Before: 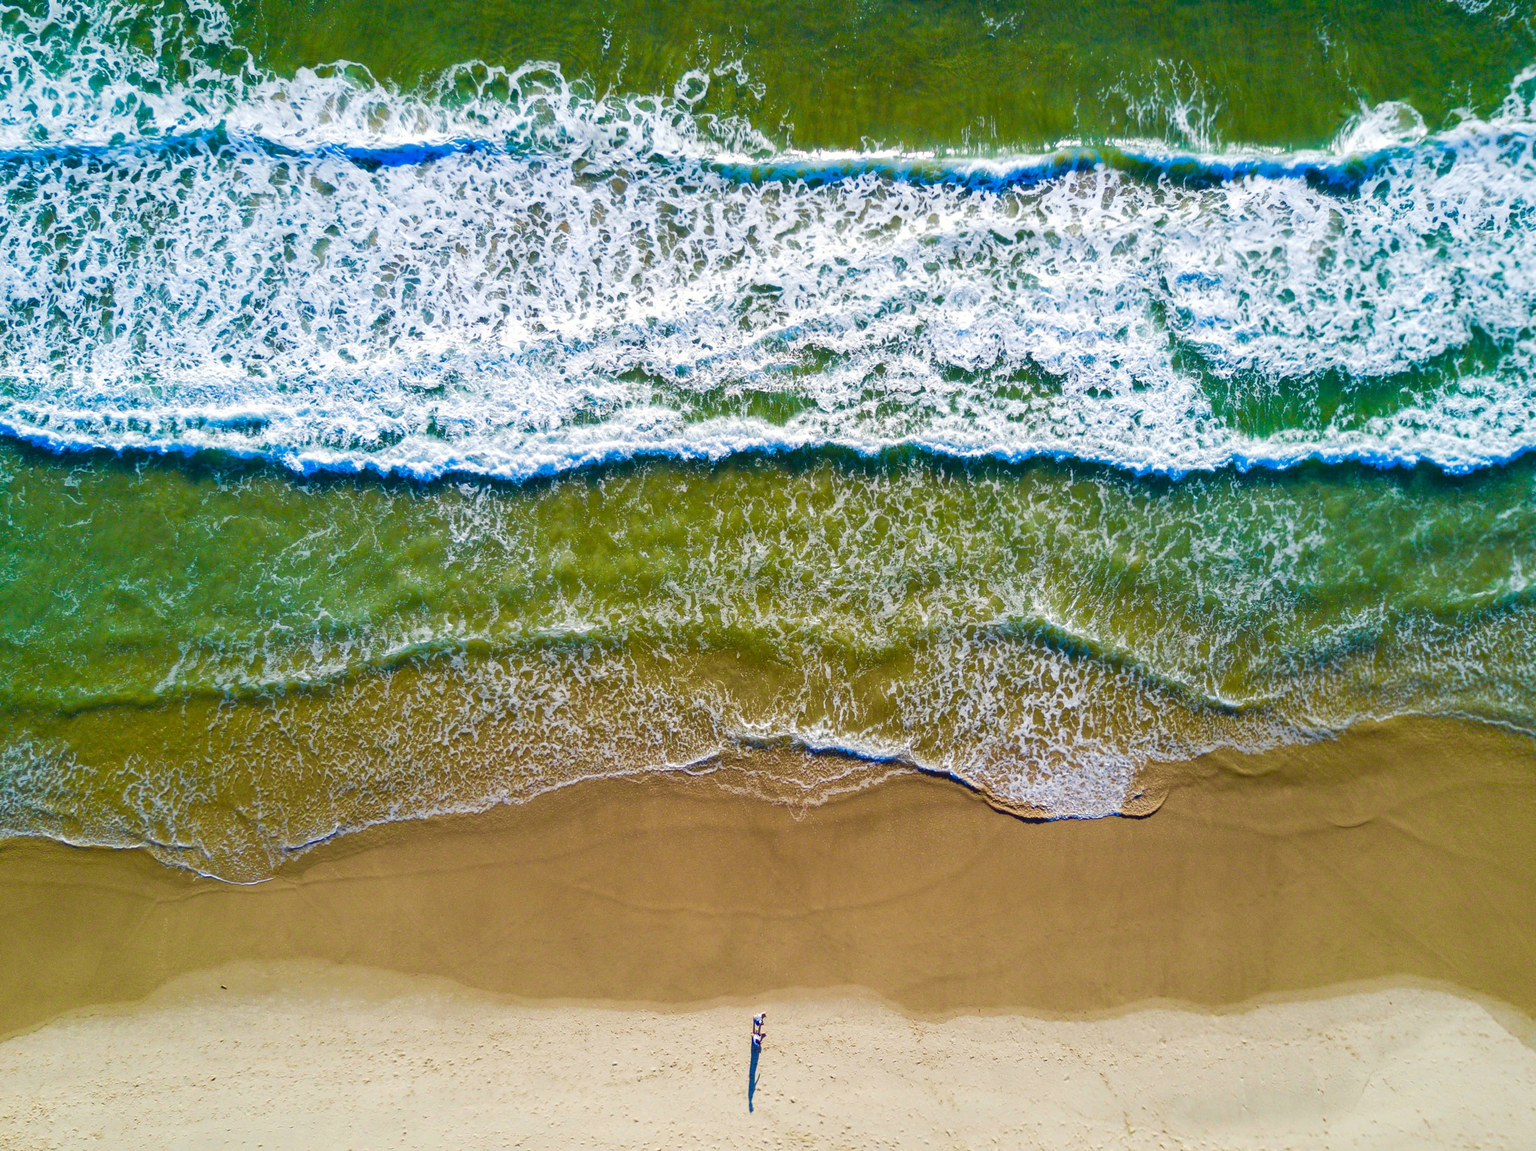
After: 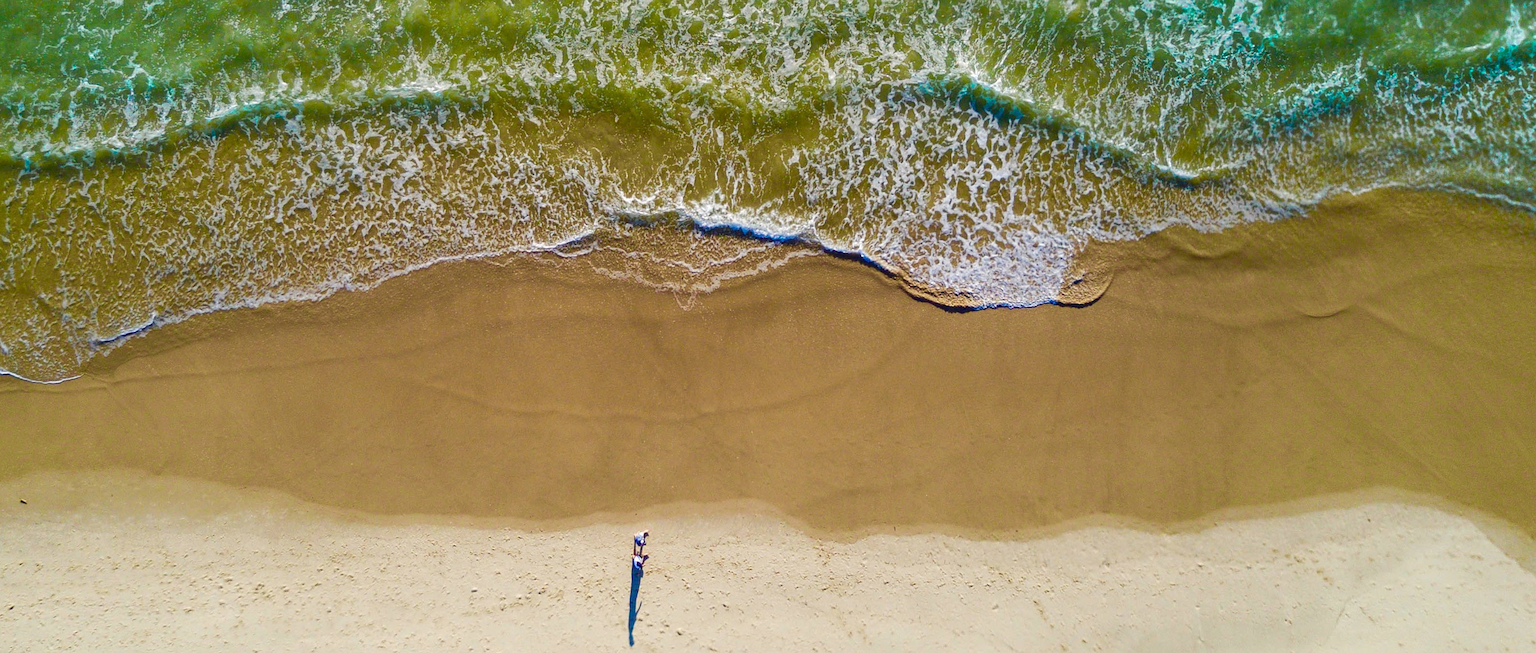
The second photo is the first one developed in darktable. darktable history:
sharpen: on, module defaults
color zones: curves: ch0 [(0.25, 0.5) (0.423, 0.5) (0.443, 0.5) (0.521, 0.756) (0.568, 0.5) (0.576, 0.5) (0.75, 0.5)]; ch1 [(0.25, 0.5) (0.423, 0.5) (0.443, 0.5) (0.539, 0.873) (0.624, 0.565) (0.631, 0.5) (0.75, 0.5)]
crop and rotate: left 13.276%, top 48.026%, bottom 2.746%
